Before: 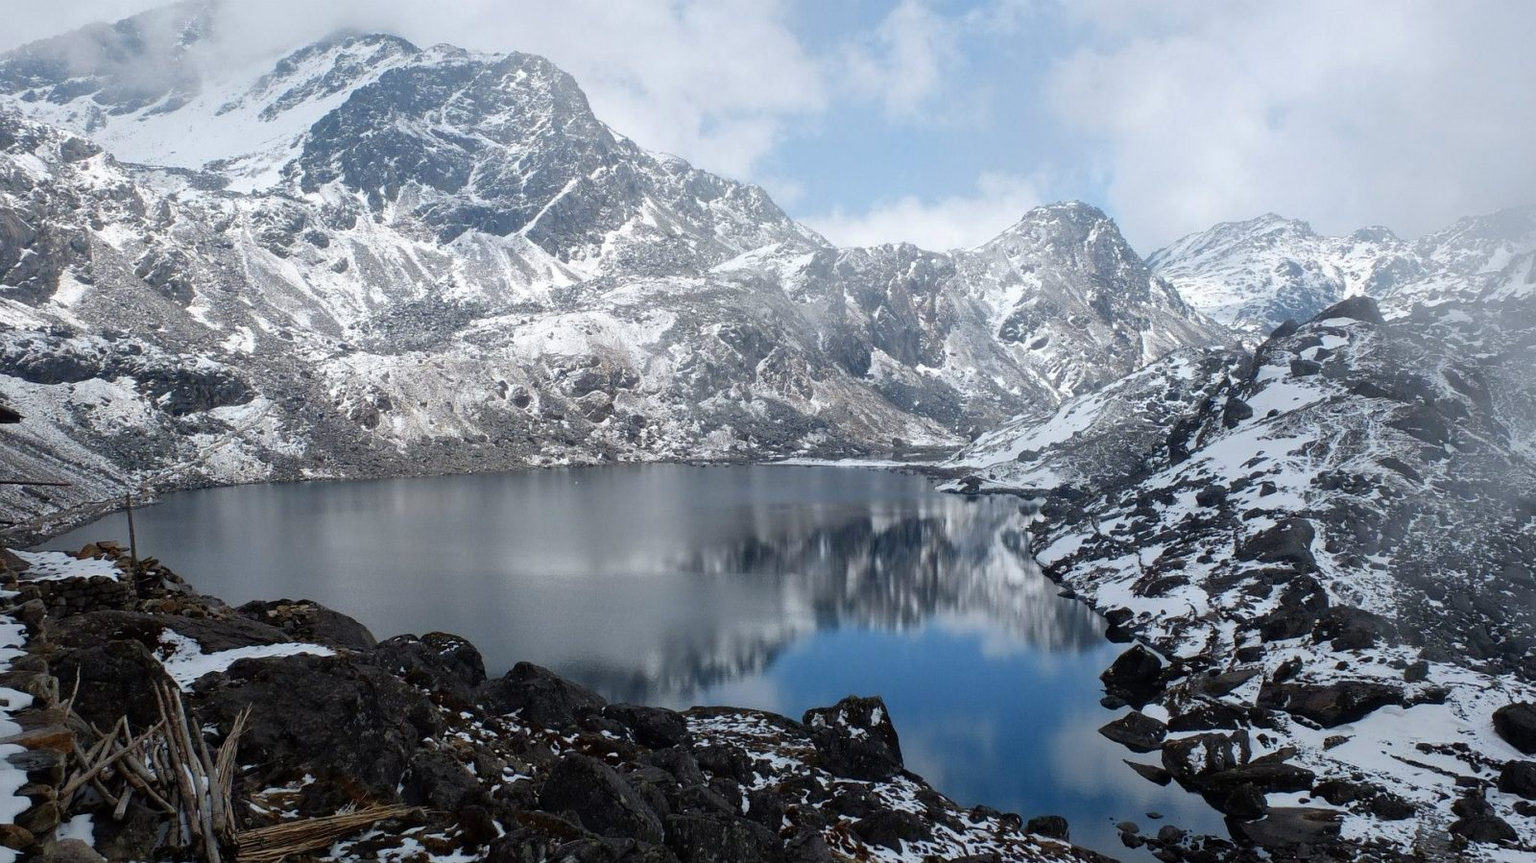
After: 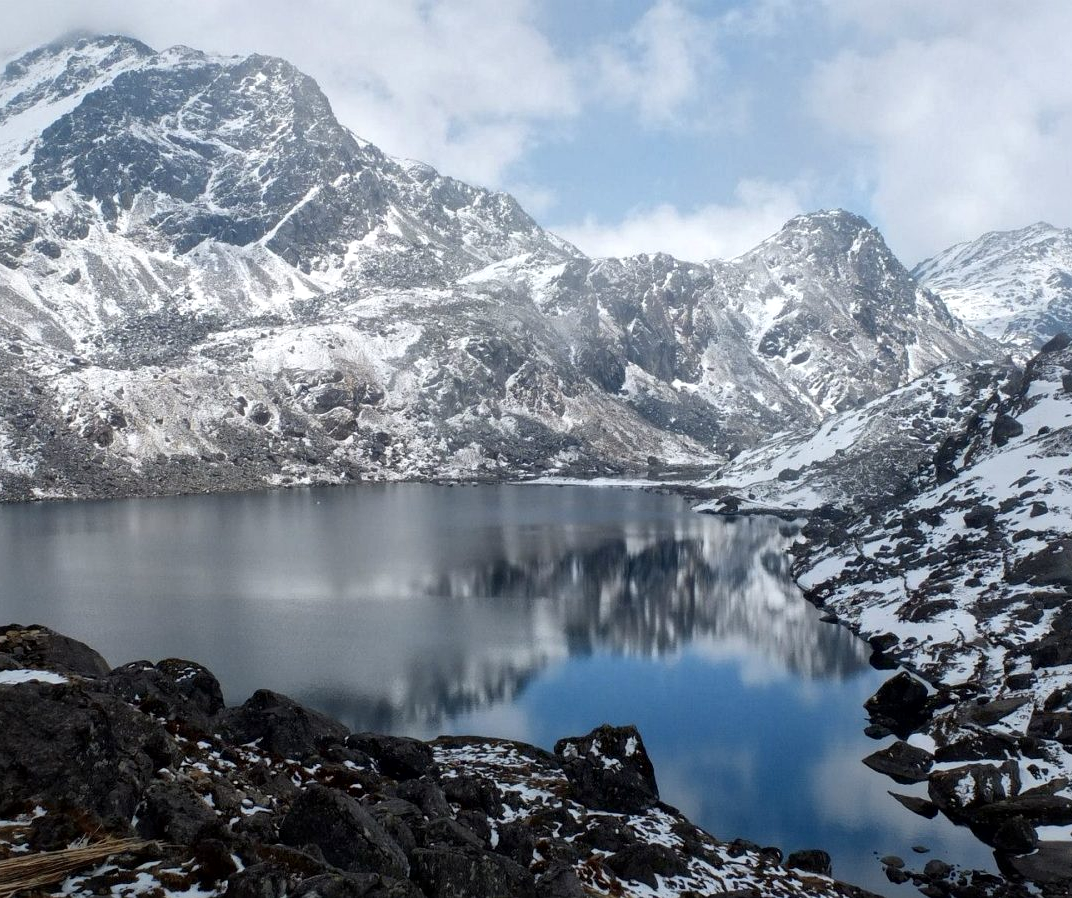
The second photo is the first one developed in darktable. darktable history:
crop and rotate: left 17.634%, right 15.332%
local contrast: mode bilateral grid, contrast 20, coarseness 49, detail 132%, midtone range 0.2
